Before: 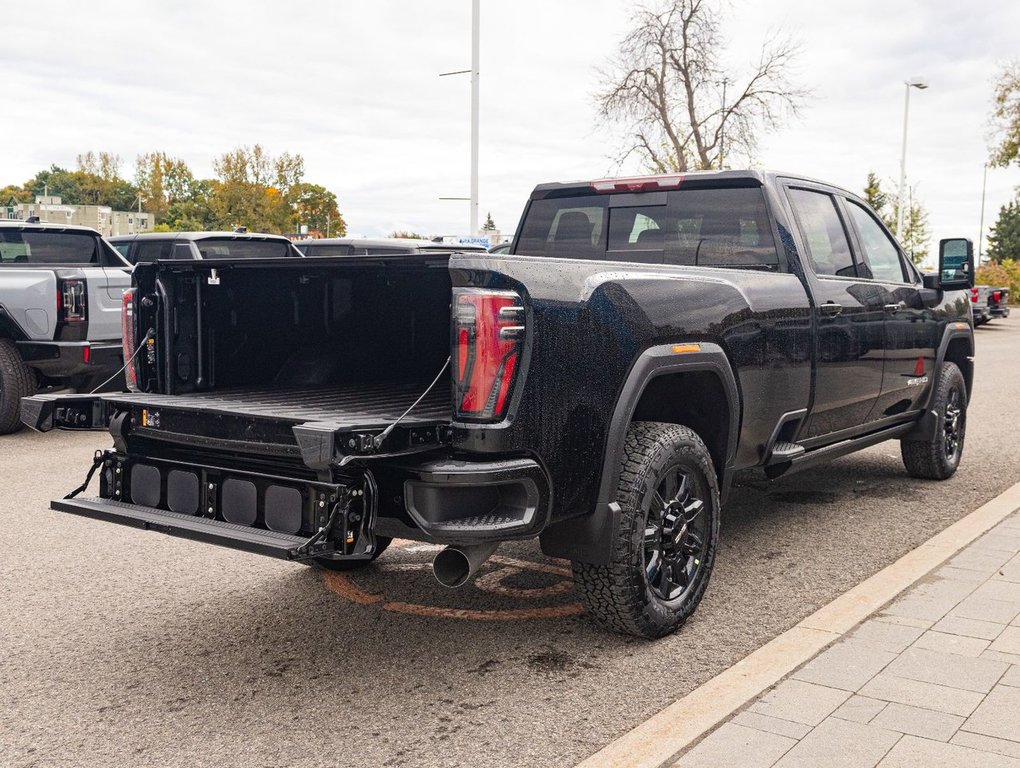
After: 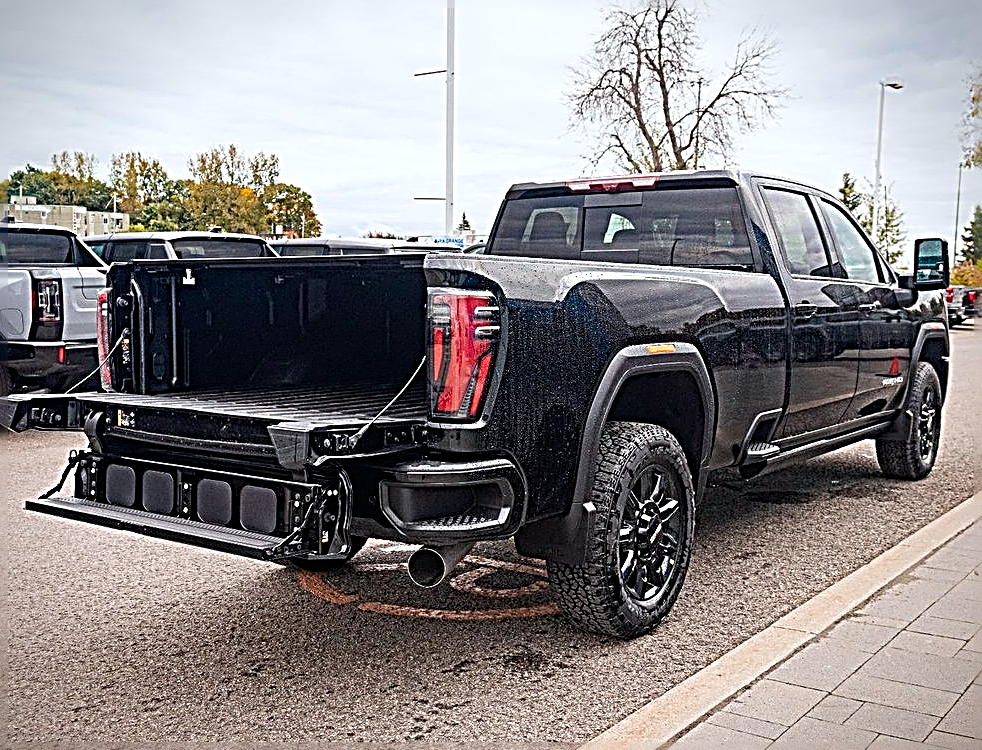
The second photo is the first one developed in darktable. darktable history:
crop and rotate: left 2.536%, right 1.107%, bottom 2.246%
white balance: red 0.98, blue 1.034
vignetting: fall-off start 88.53%, fall-off radius 44.2%, saturation 0.376, width/height ratio 1.161
sharpen: radius 3.158, amount 1.731
